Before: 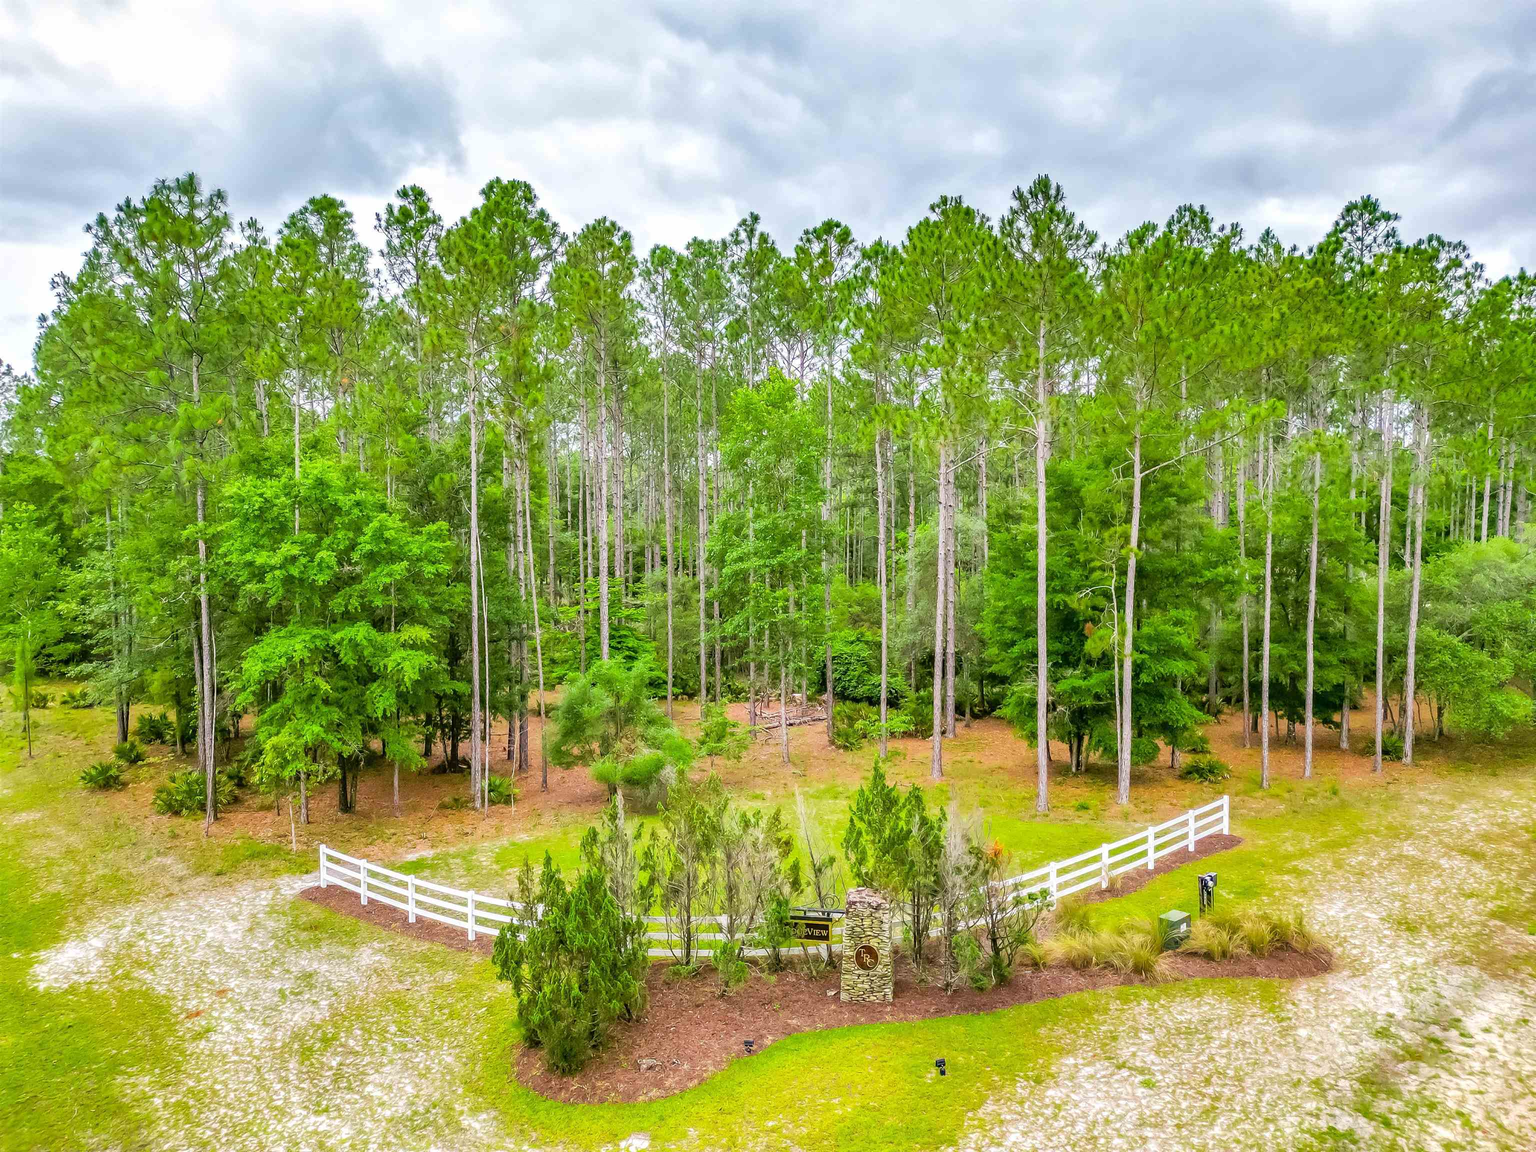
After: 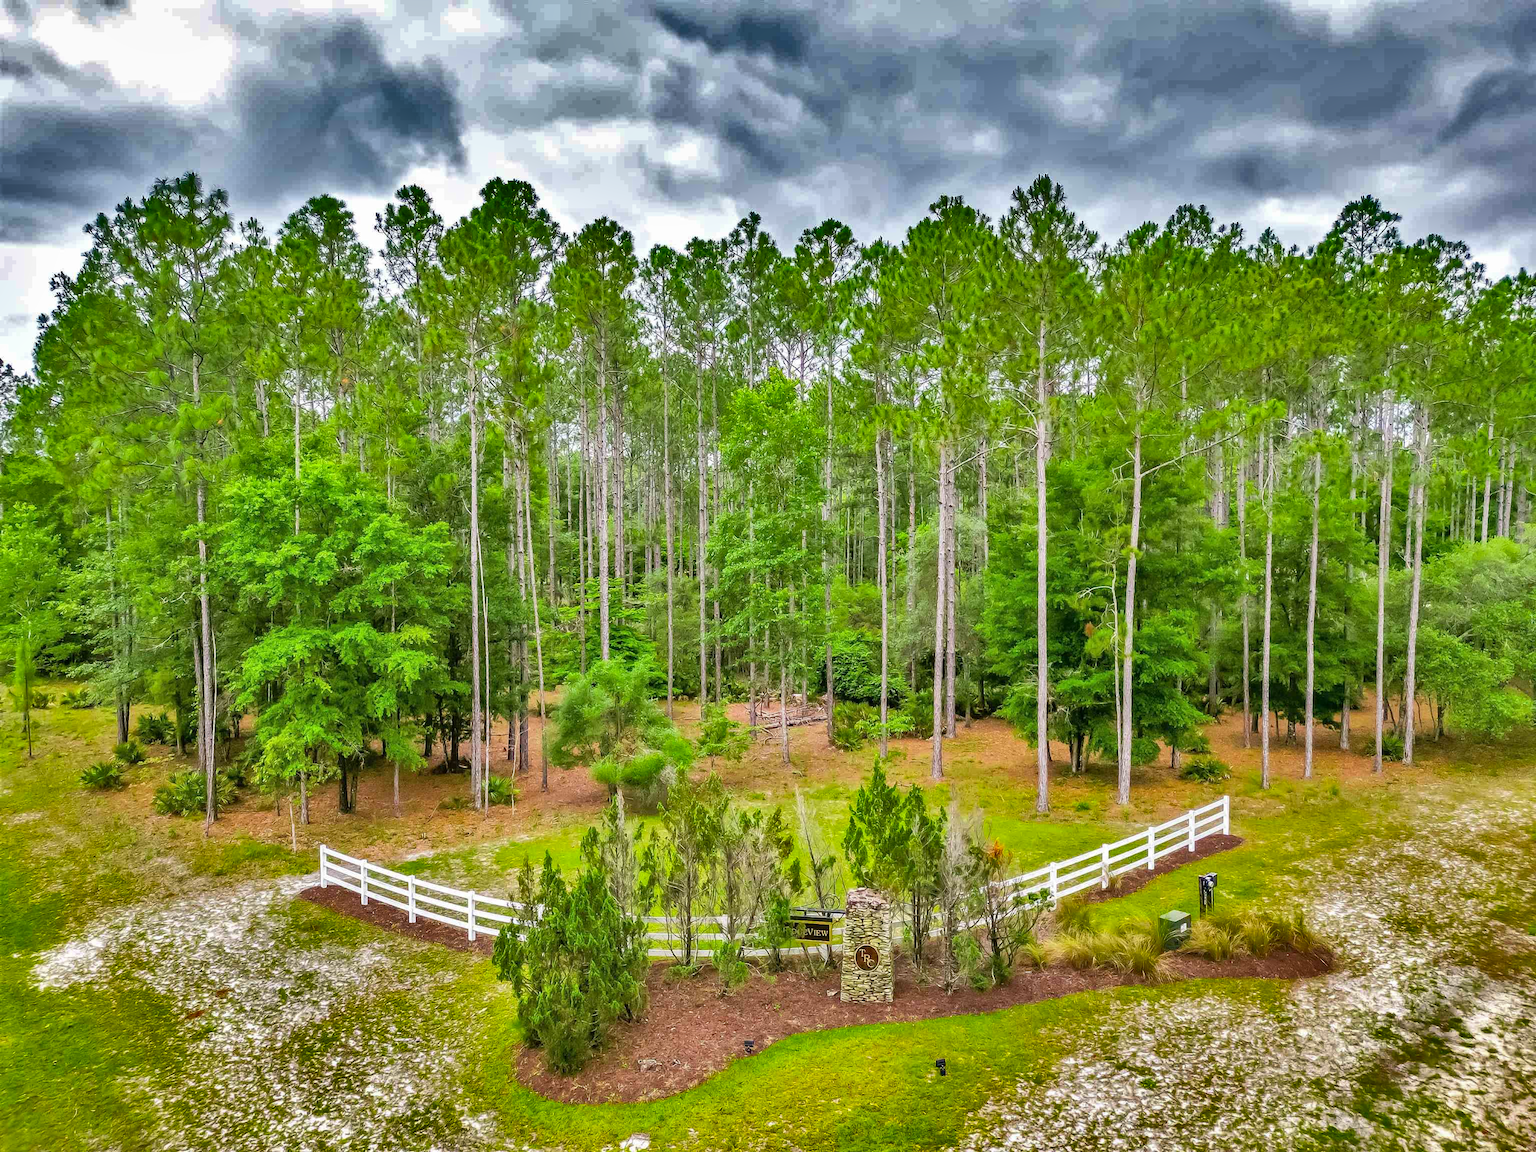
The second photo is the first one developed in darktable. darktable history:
shadows and highlights: shadows 21.03, highlights -82.49, soften with gaussian
